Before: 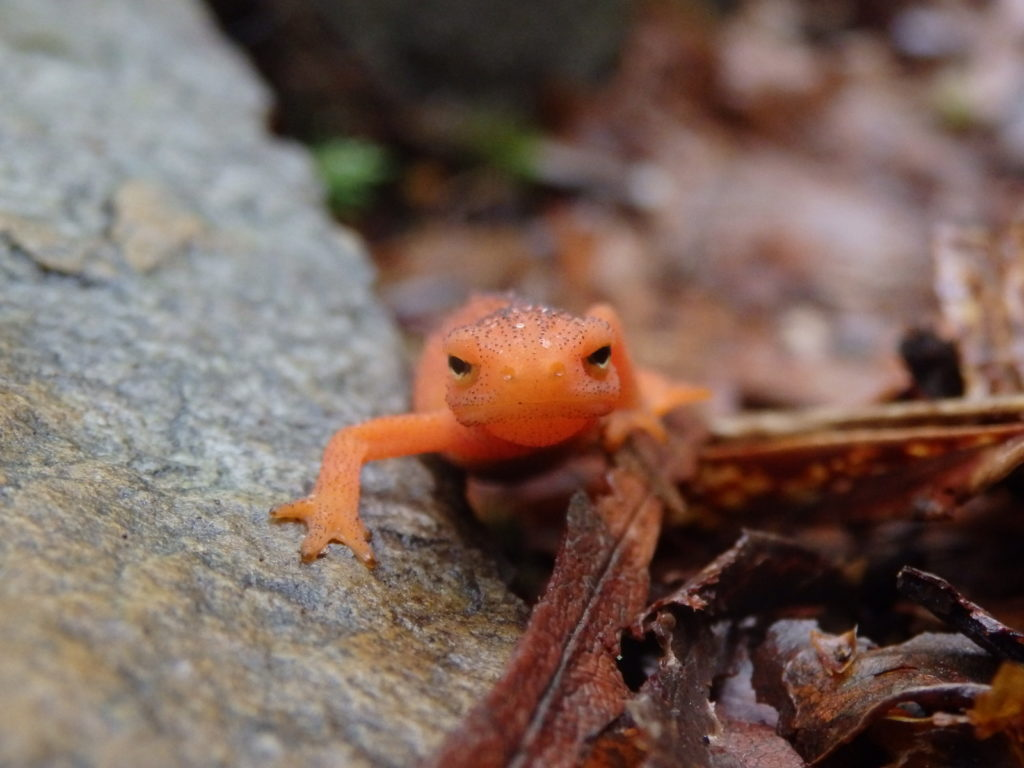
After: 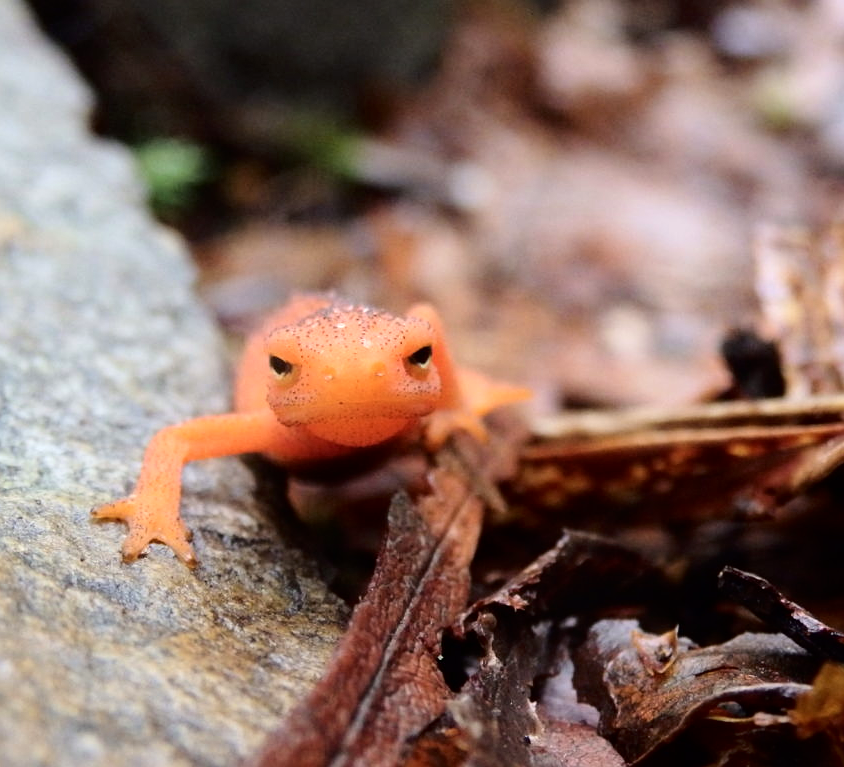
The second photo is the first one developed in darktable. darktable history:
sharpen: radius 1.234, amount 0.306, threshold 0.097
crop: left 17.568%, bottom 0.051%
tone curve: curves: ch0 [(0, 0) (0.004, 0.001) (0.133, 0.112) (0.325, 0.362) (0.832, 0.893) (1, 1)], color space Lab, independent channels, preserve colors none
tone equalizer: -8 EV -0.409 EV, -7 EV -0.423 EV, -6 EV -0.315 EV, -5 EV -0.259 EV, -3 EV 0.199 EV, -2 EV 0.351 EV, -1 EV 0.378 EV, +0 EV 0.415 EV
